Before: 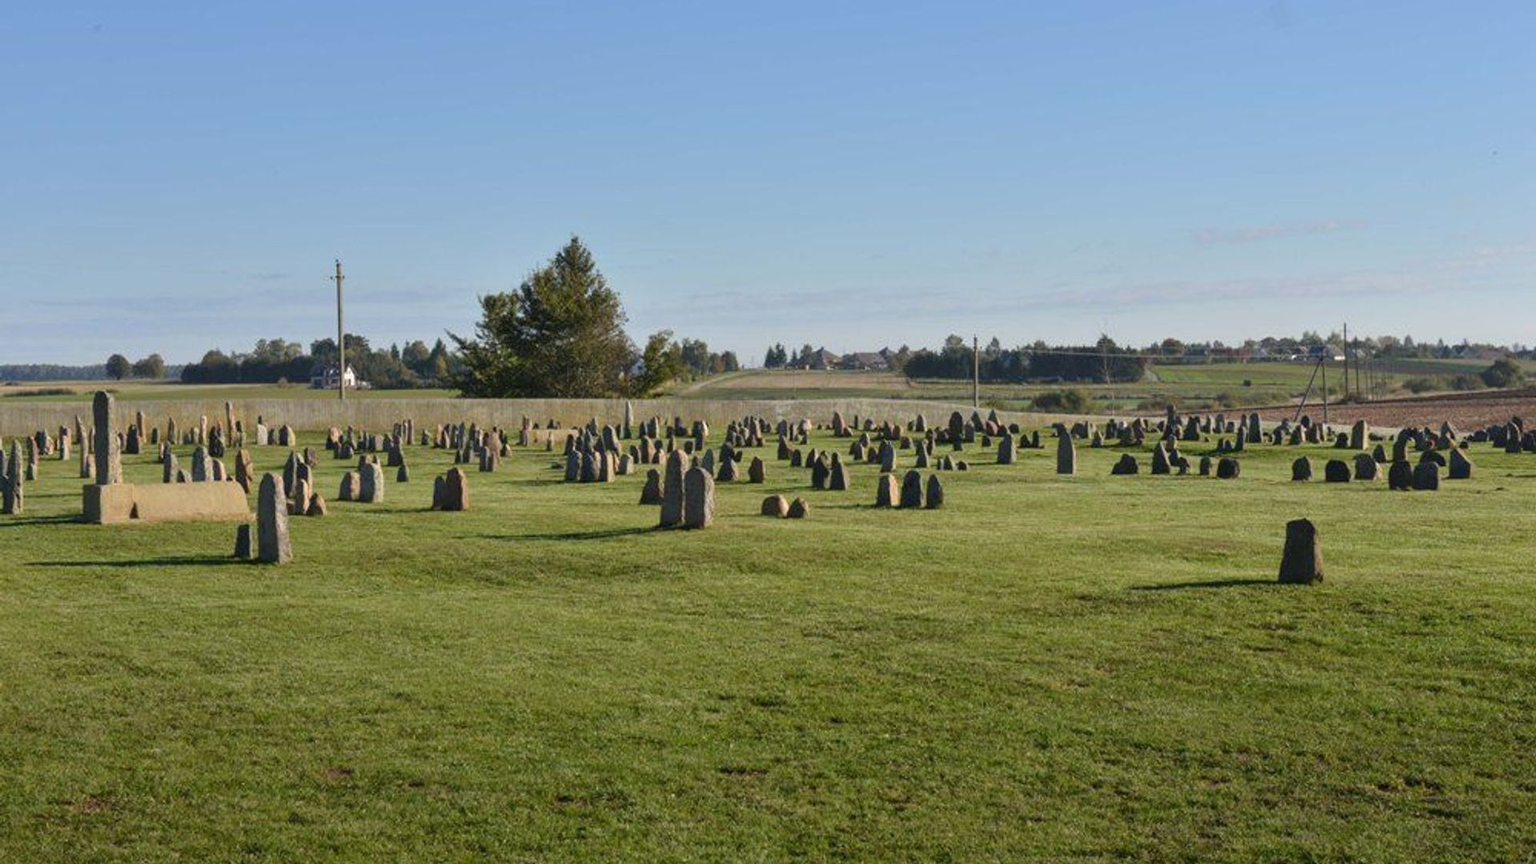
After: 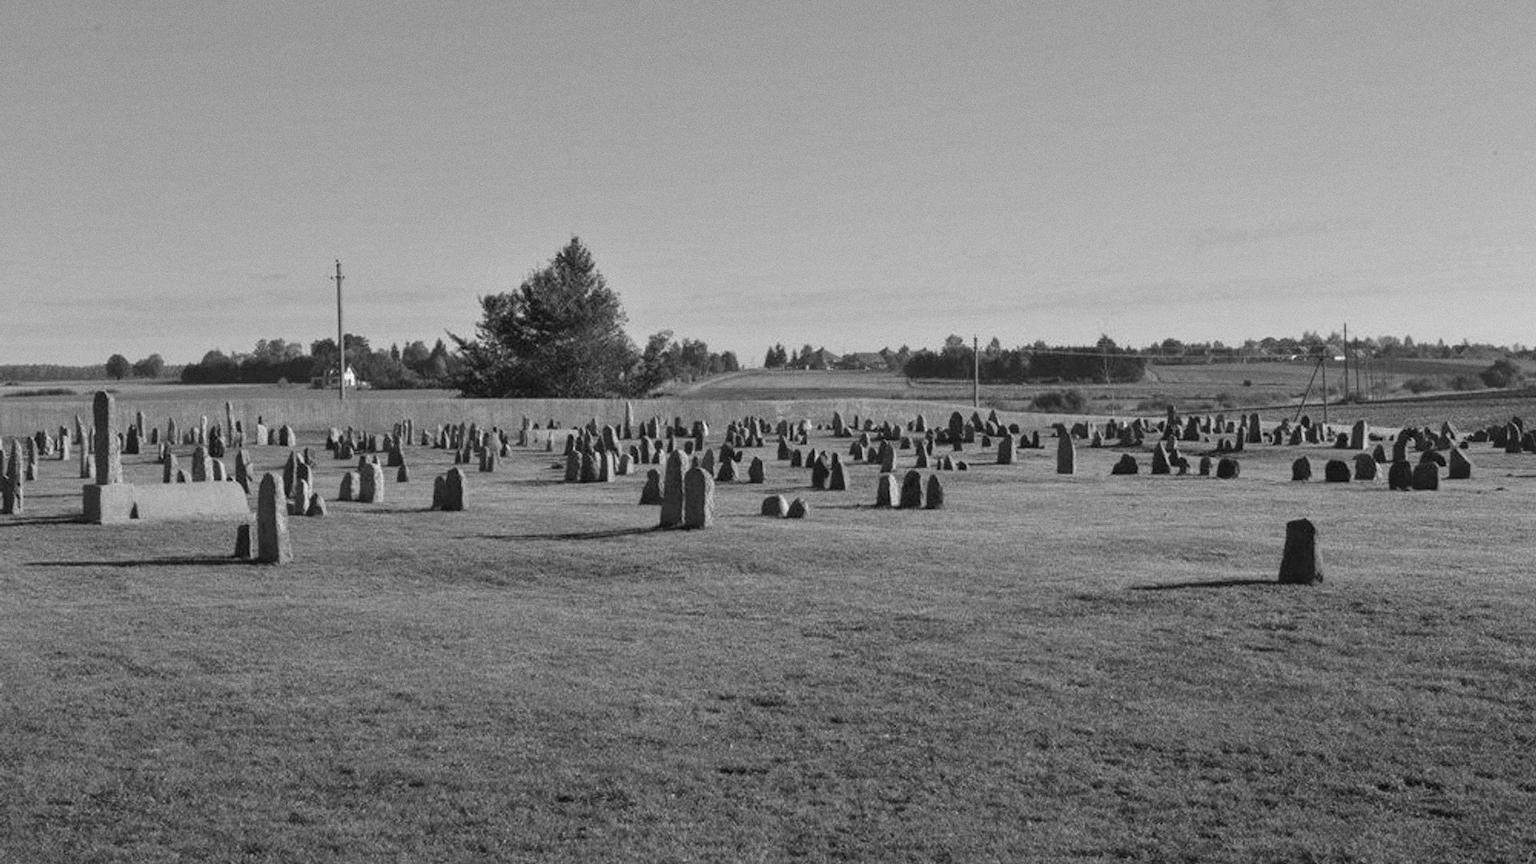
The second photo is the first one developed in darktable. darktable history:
color balance: input saturation 100.43%, contrast fulcrum 14.22%, output saturation 70.41%
monochrome: a -35.87, b 49.73, size 1.7
grain: on, module defaults
